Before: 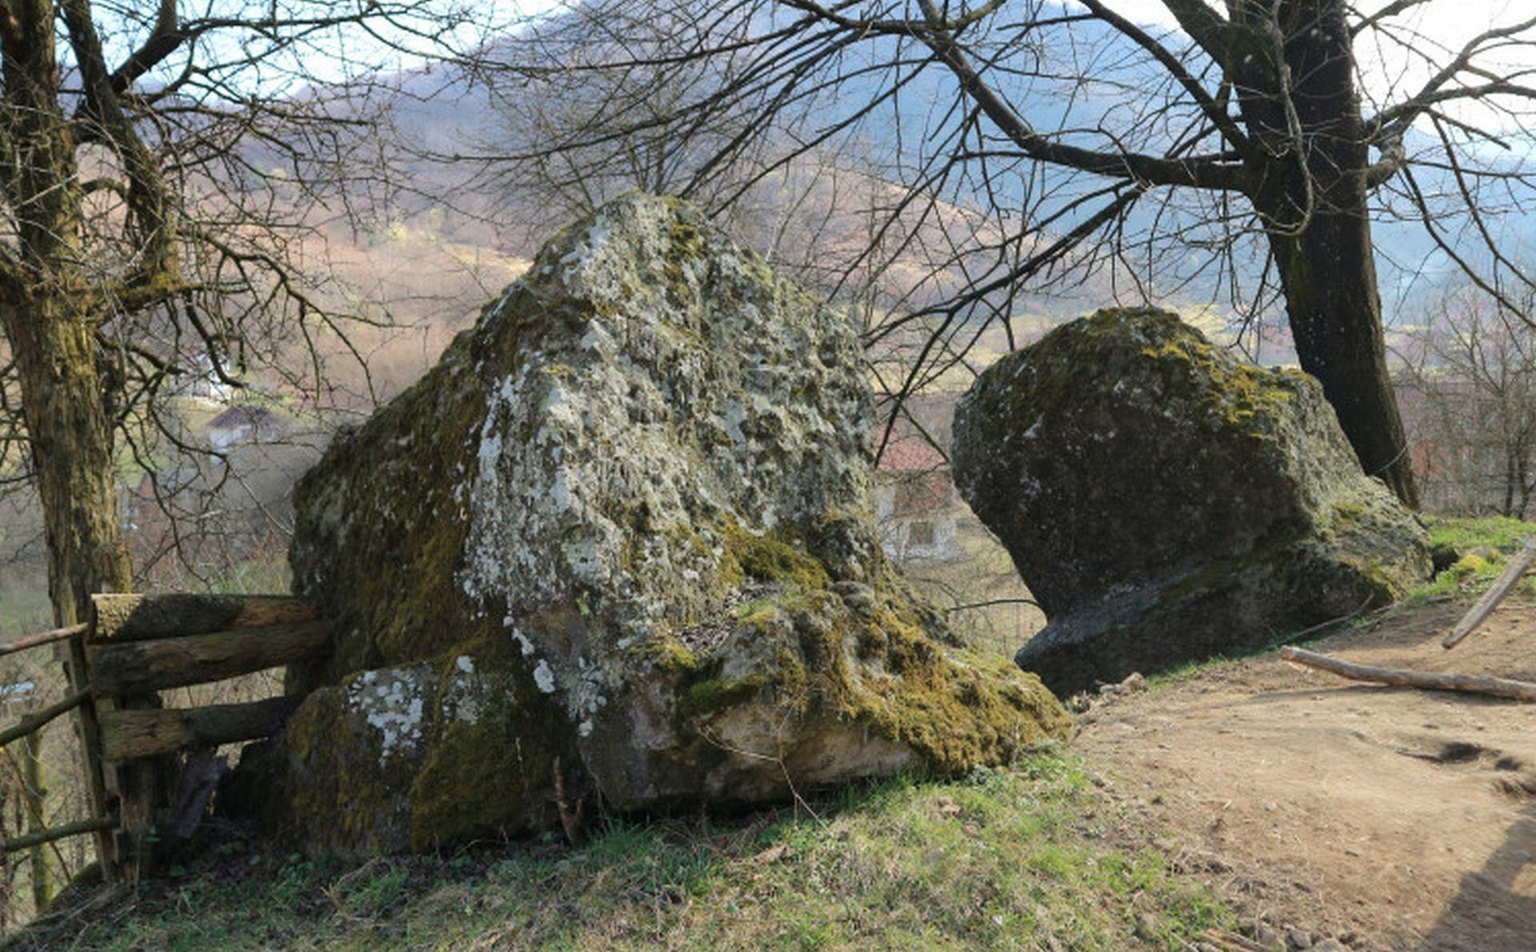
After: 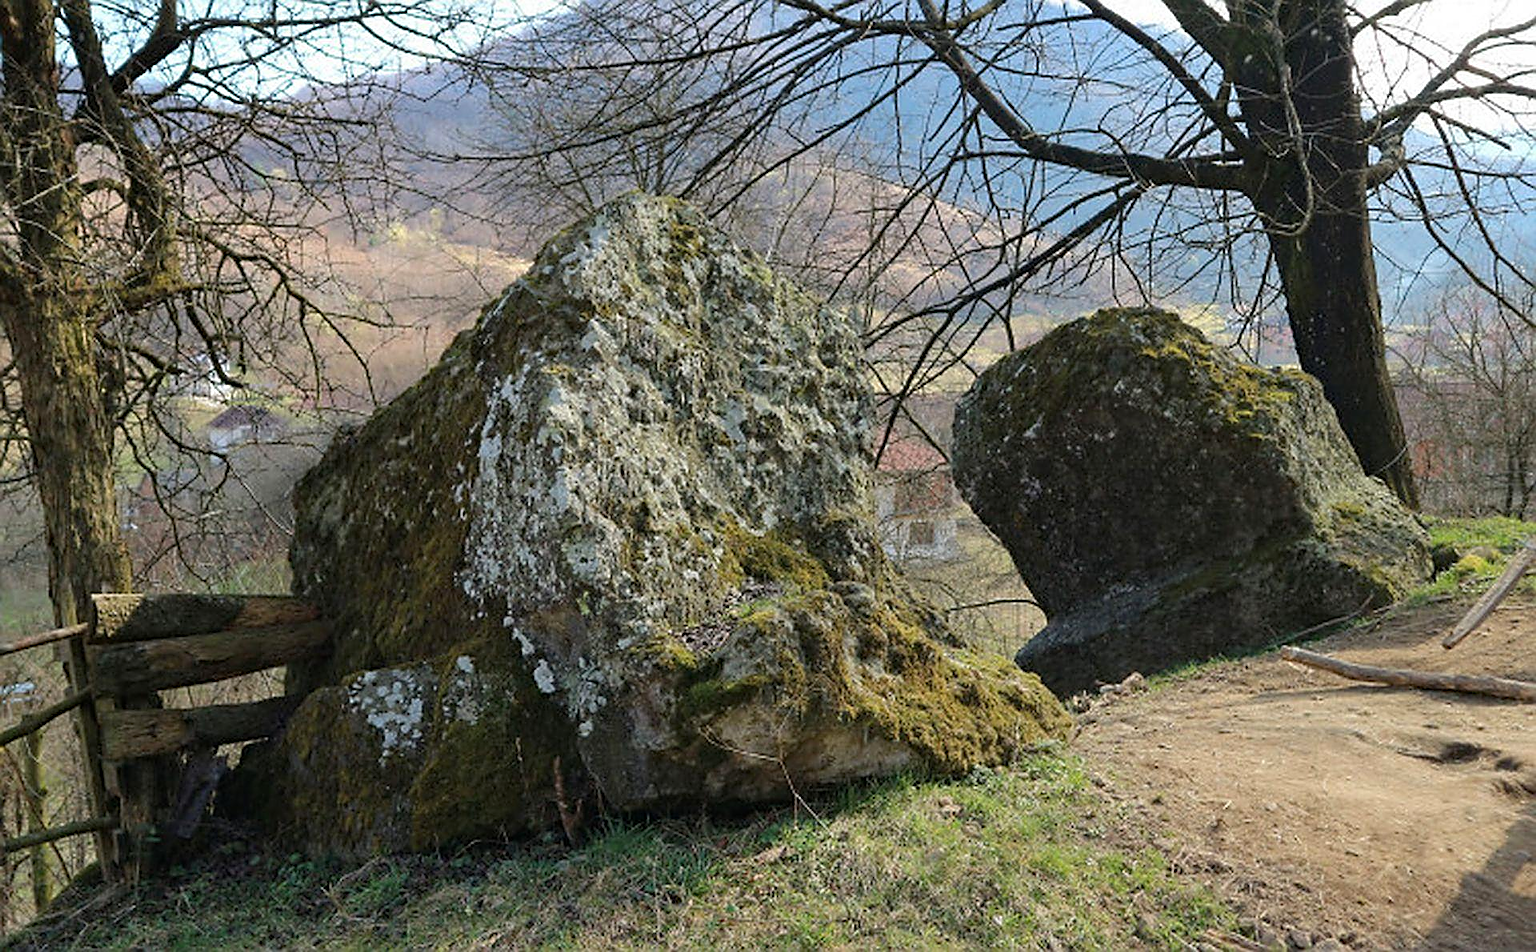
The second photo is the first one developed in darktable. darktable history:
haze removal: adaptive false
sharpen: radius 1.421, amount 1.248, threshold 0.64
